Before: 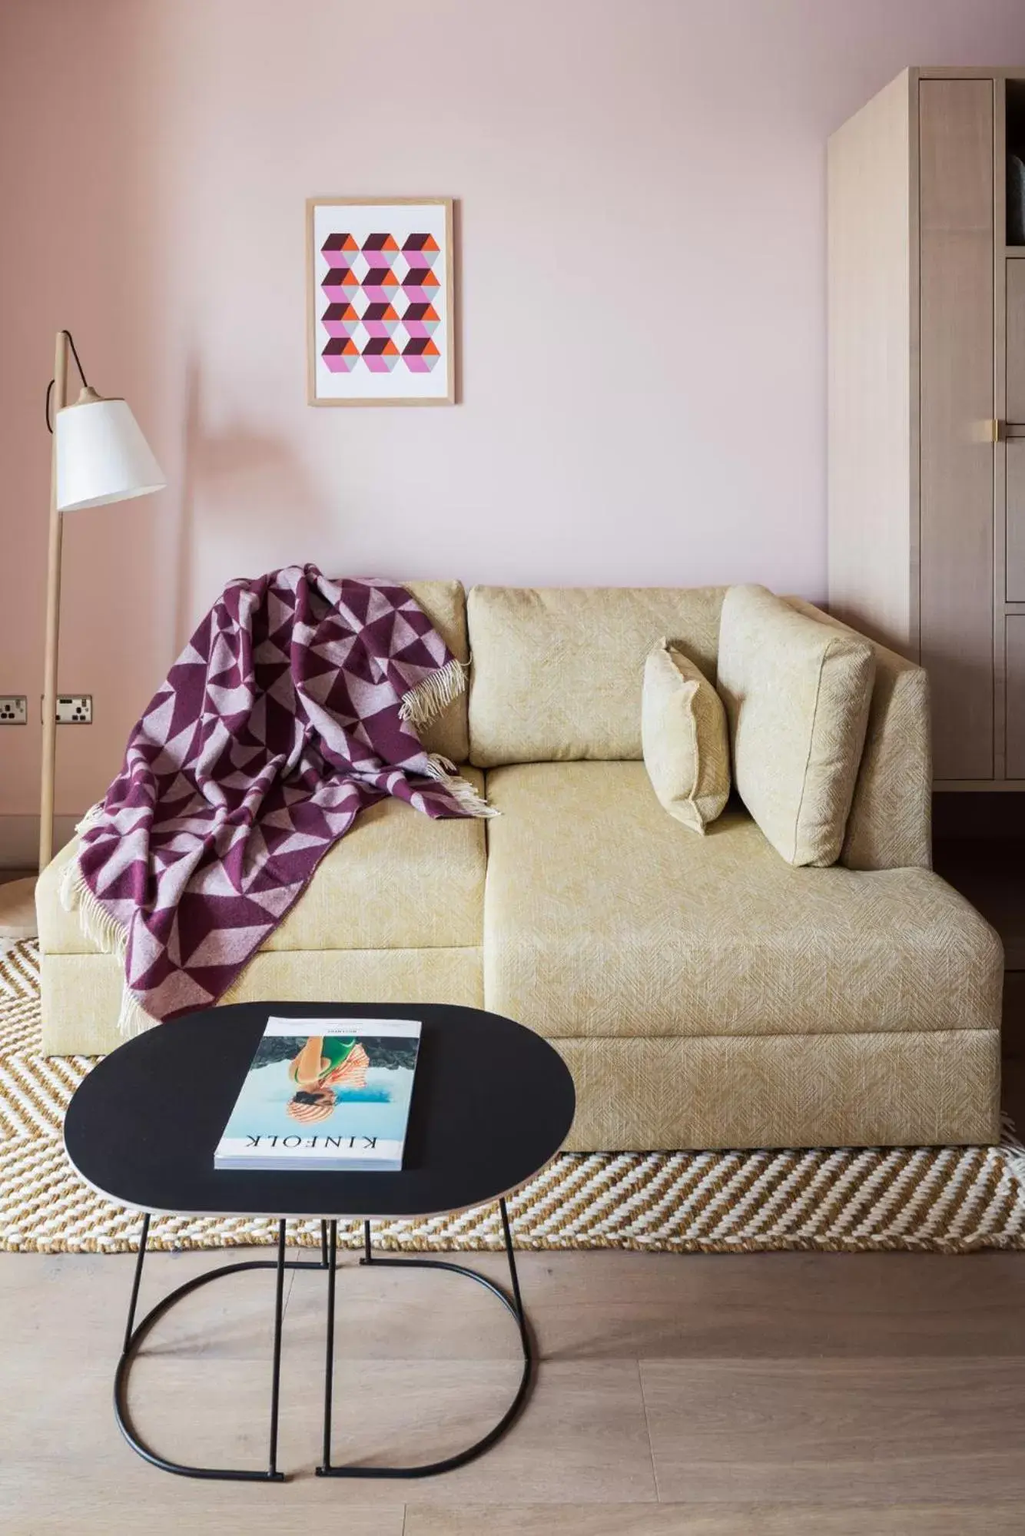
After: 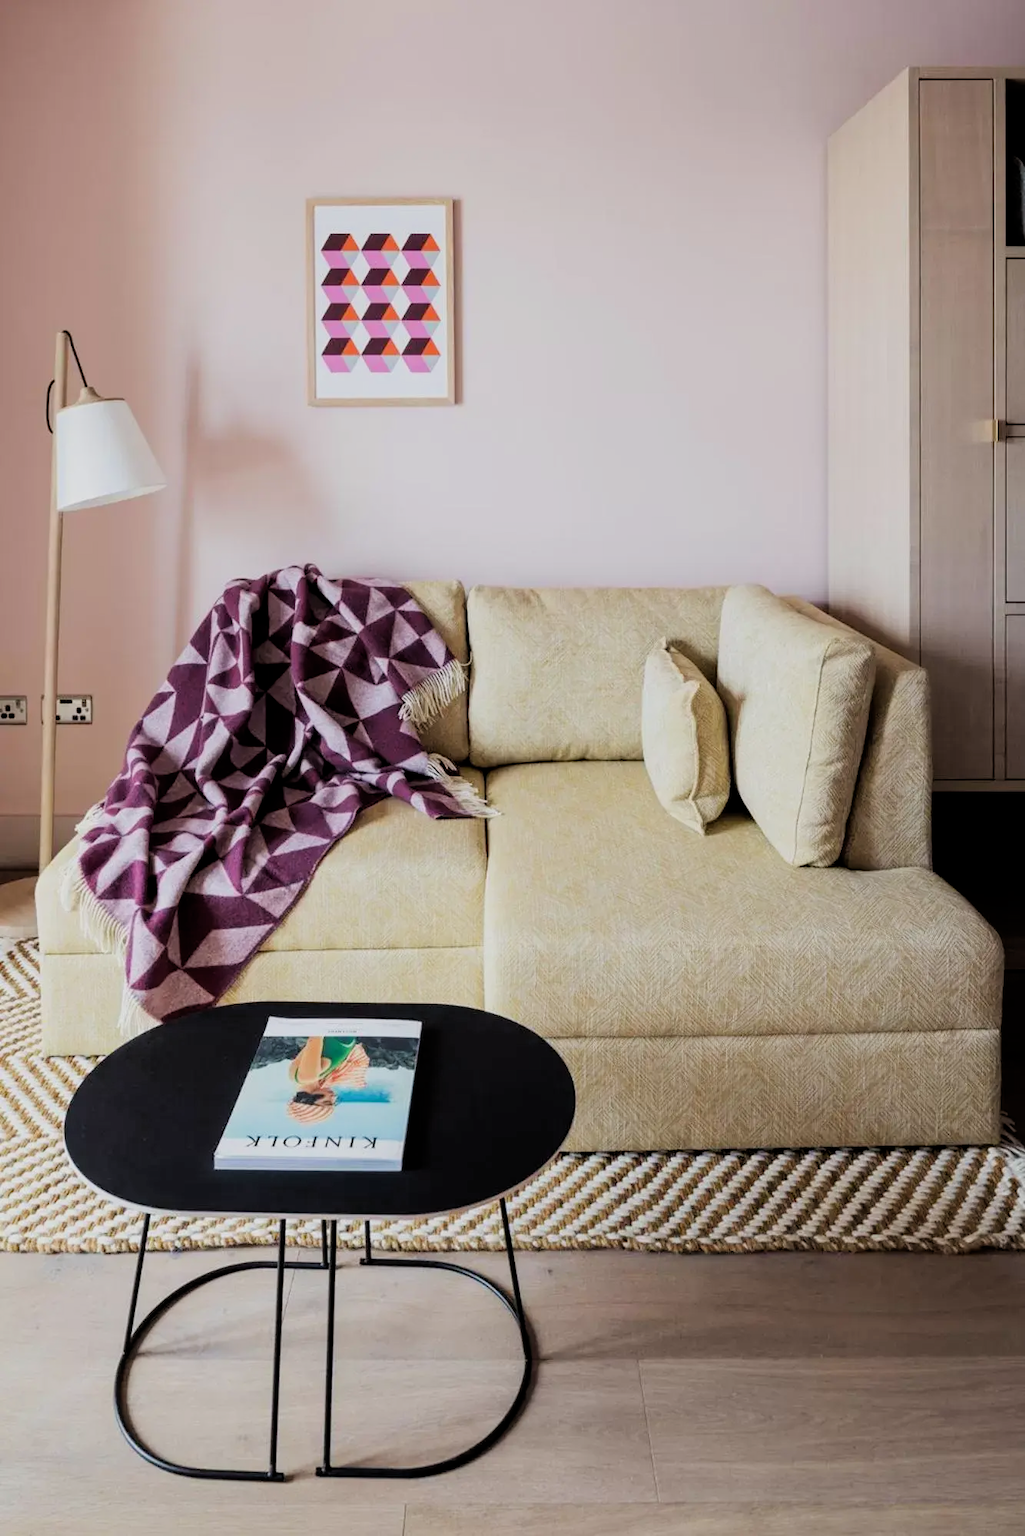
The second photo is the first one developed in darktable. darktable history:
filmic rgb: black relative exposure -7.78 EV, white relative exposure 4.38 EV, target black luminance 0%, hardness 3.76, latitude 50.77%, contrast 1.078, highlights saturation mix 9.48%, shadows ↔ highlights balance -0.232%
color correction: highlights a* -0.301, highlights b* -0.073
